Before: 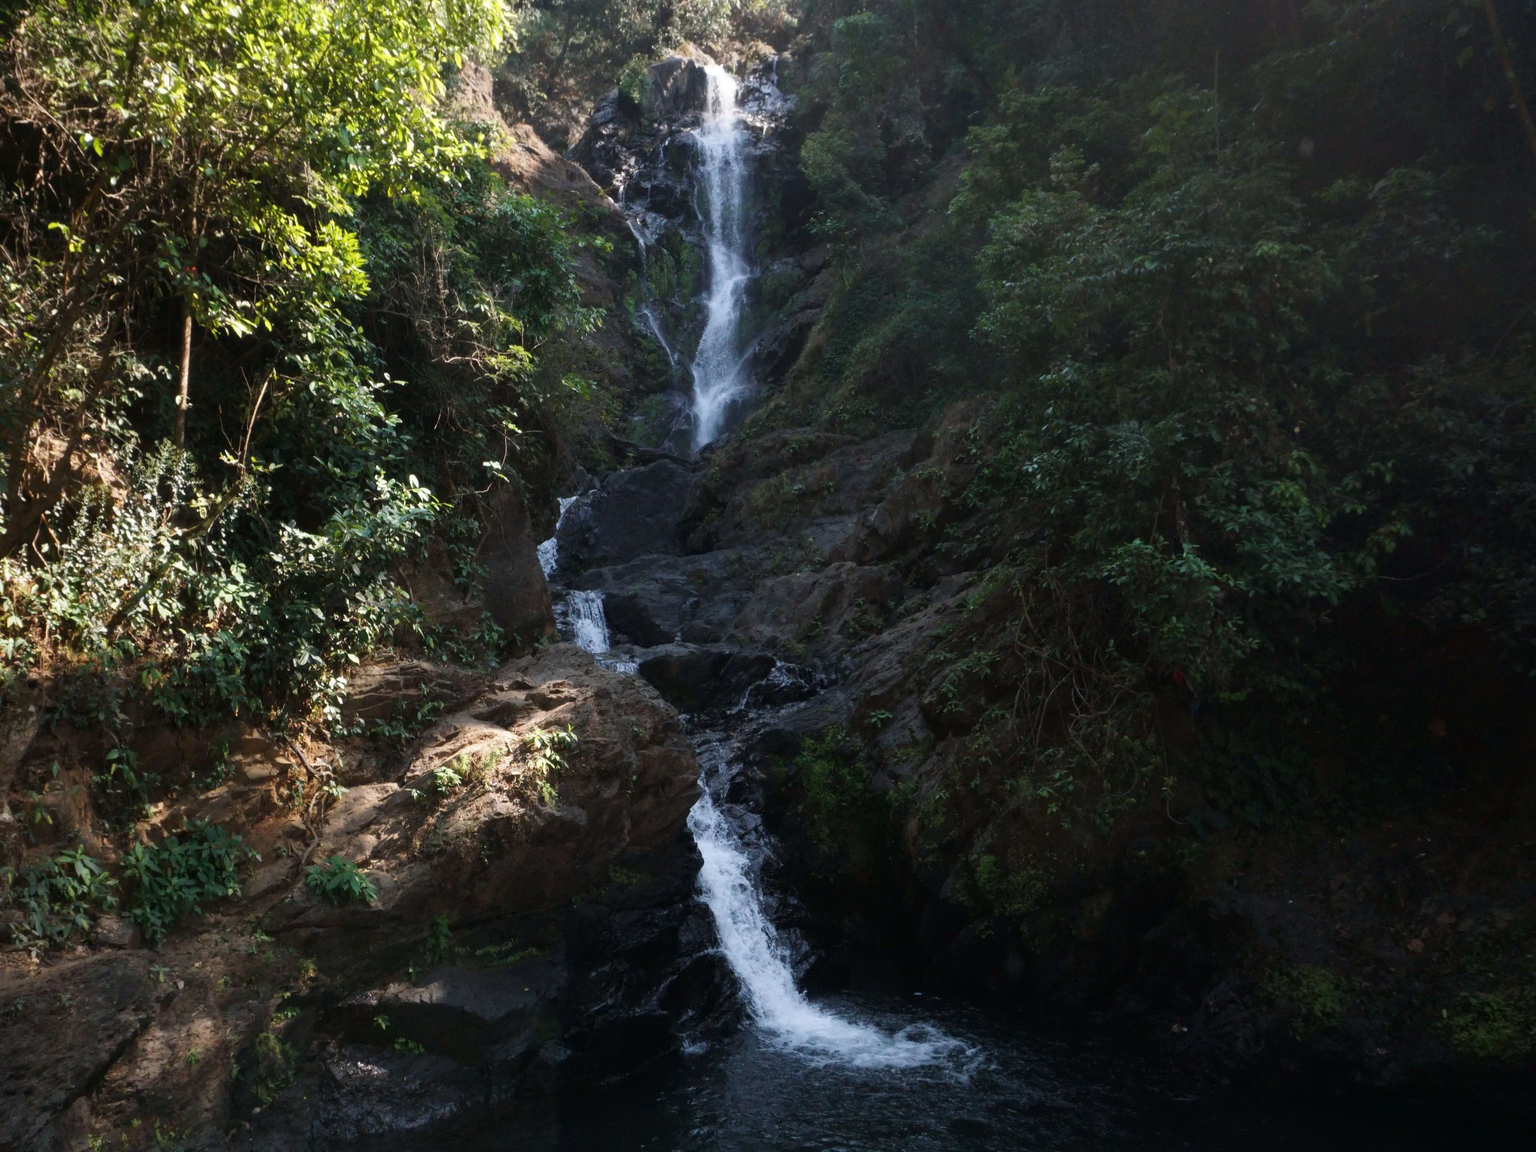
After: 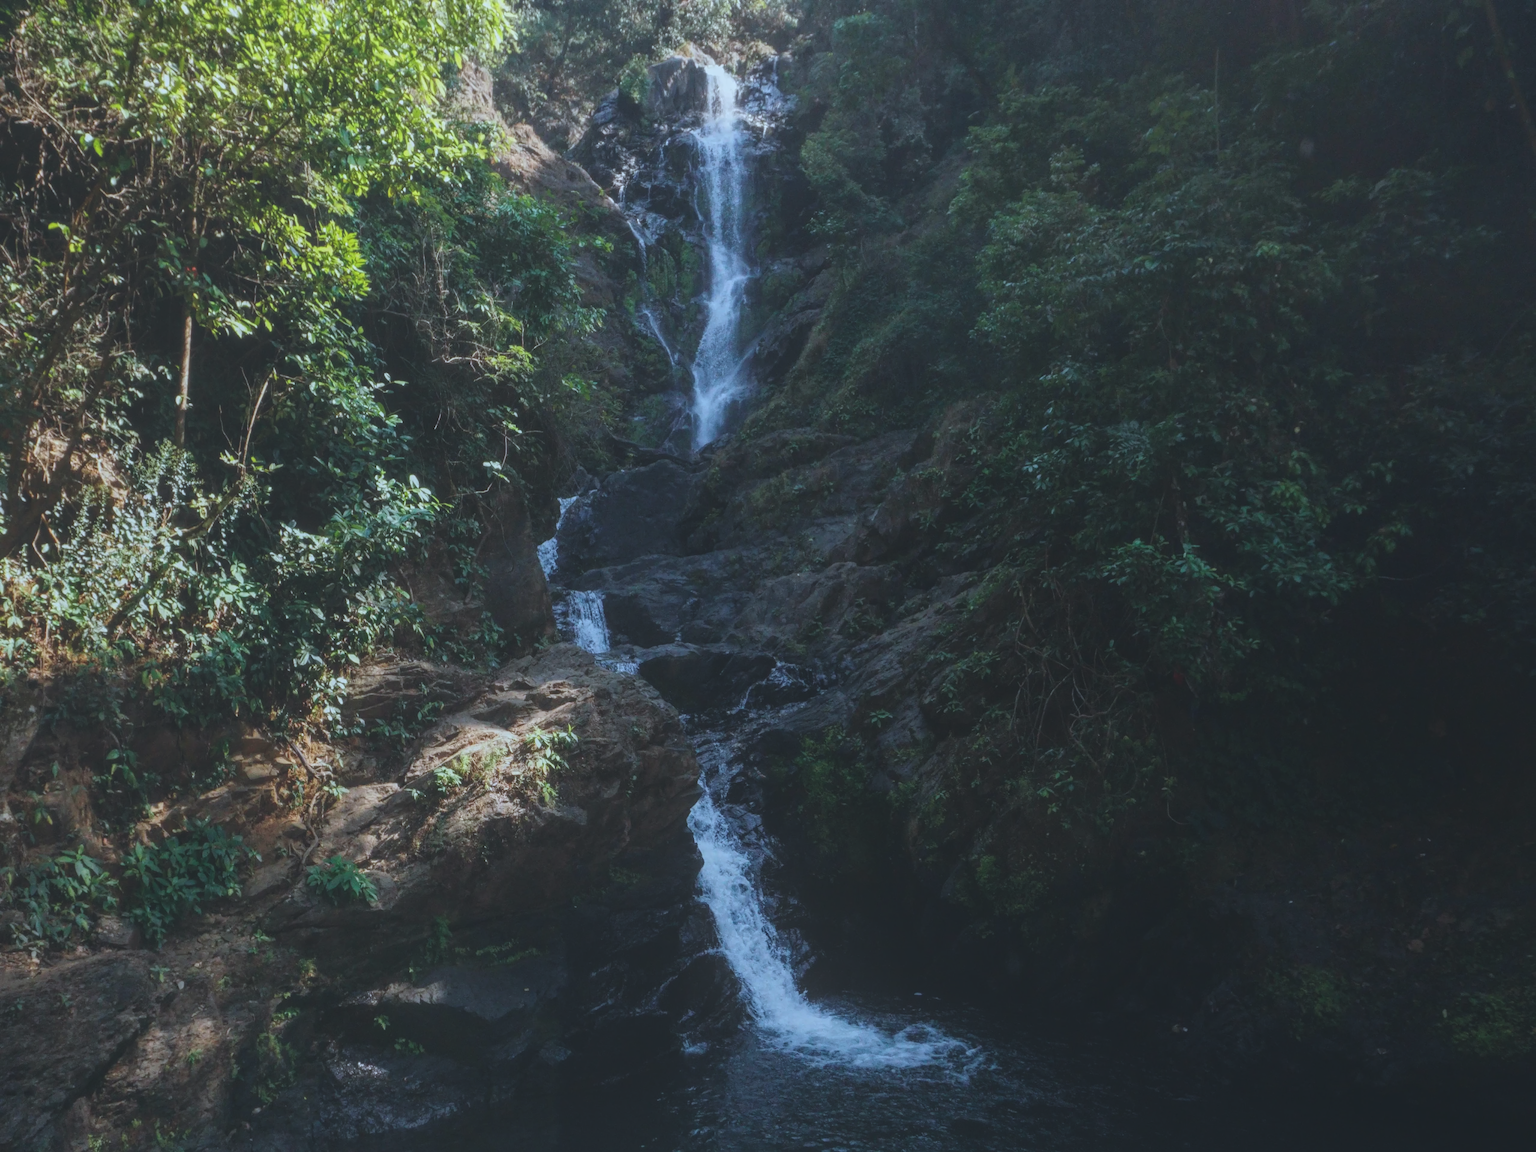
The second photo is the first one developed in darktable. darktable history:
color calibration: illuminant F (fluorescent), F source F9 (Cool White Deluxe 4150 K) – high CRI, x 0.375, y 0.373, temperature 4156.18 K
local contrast: highlights 72%, shadows 14%, midtone range 0.19
exposure: black level correction -0.015, exposure -0.129 EV, compensate highlight preservation false
